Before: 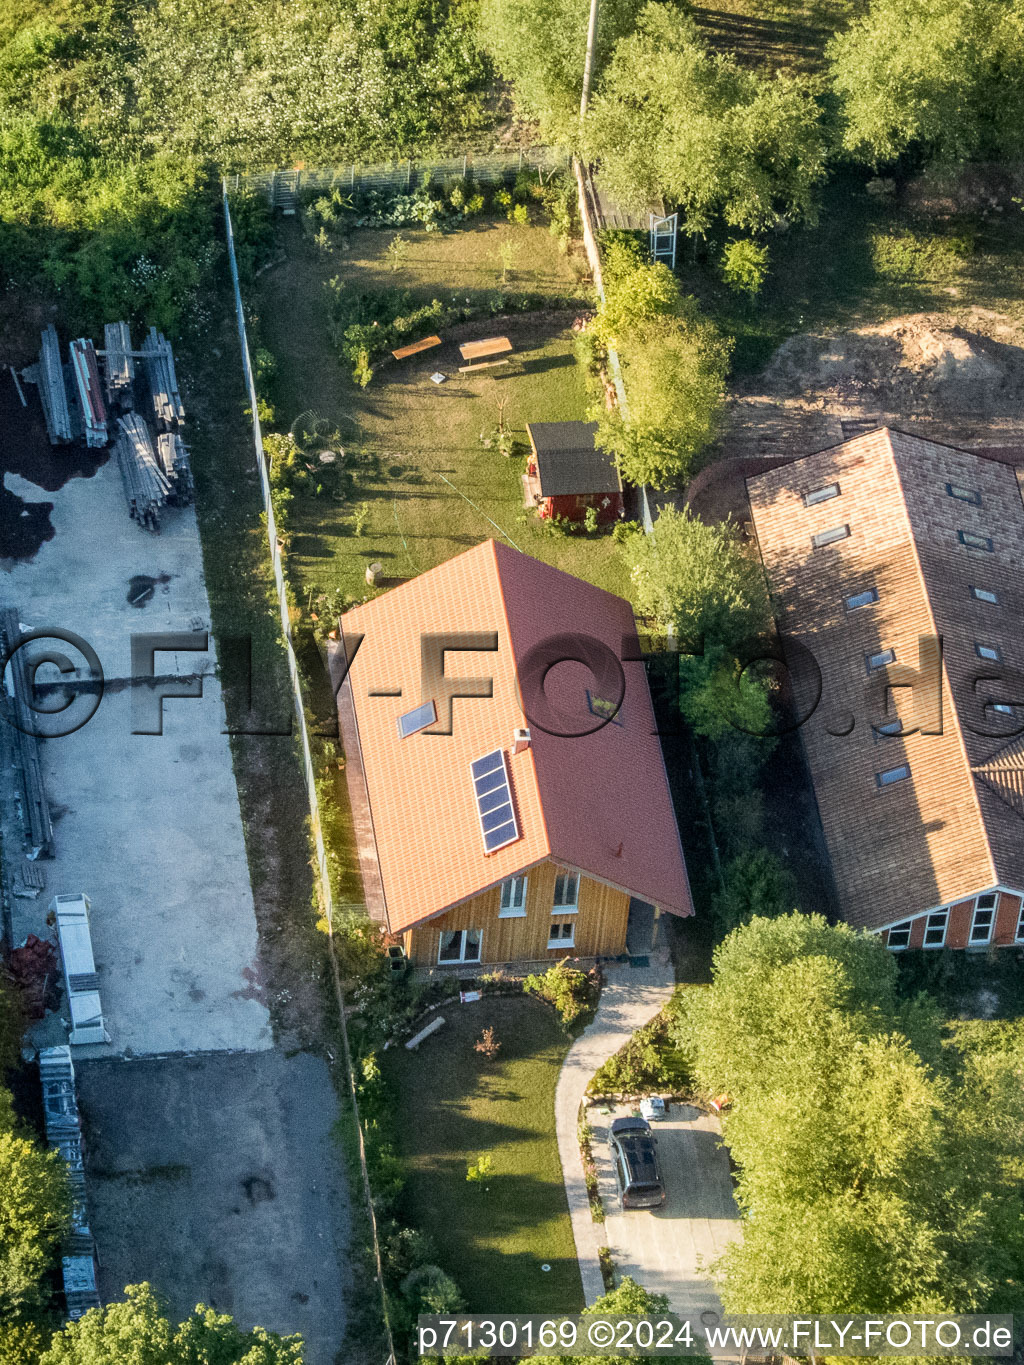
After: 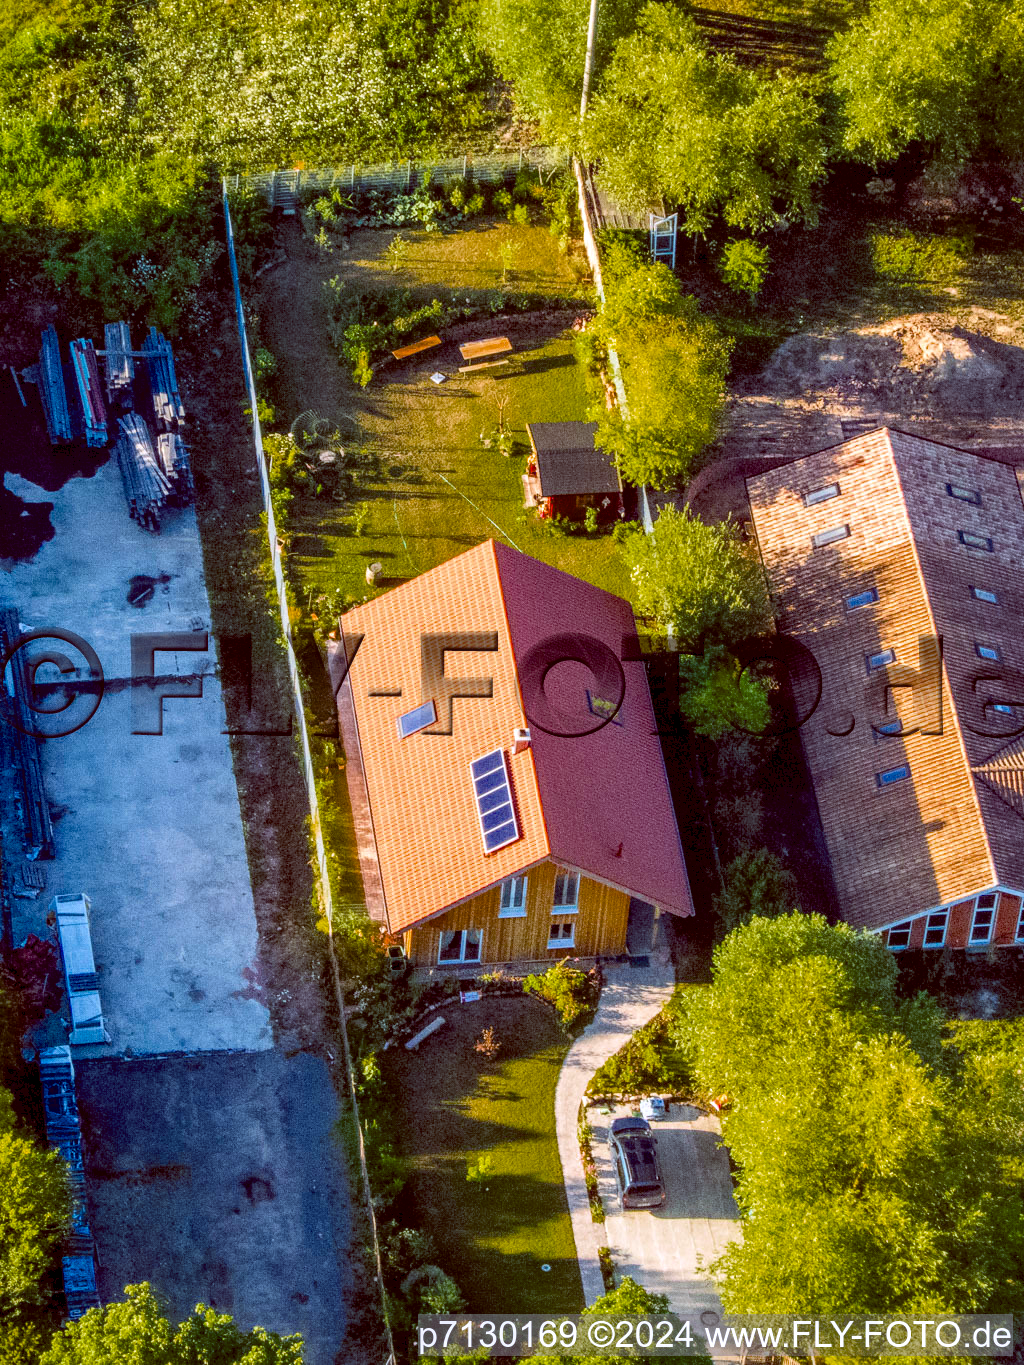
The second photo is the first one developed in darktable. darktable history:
local contrast: on, module defaults
color calibration: illuminant as shot in camera, x 0.358, y 0.373, temperature 4628.91 K
color balance rgb: global offset › luminance -0.219%, global offset › chroma 0.262%, linear chroma grading › global chroma 15.268%, perceptual saturation grading › global saturation 25.449%, global vibrance 16.103%, saturation formula JzAzBz (2021)
